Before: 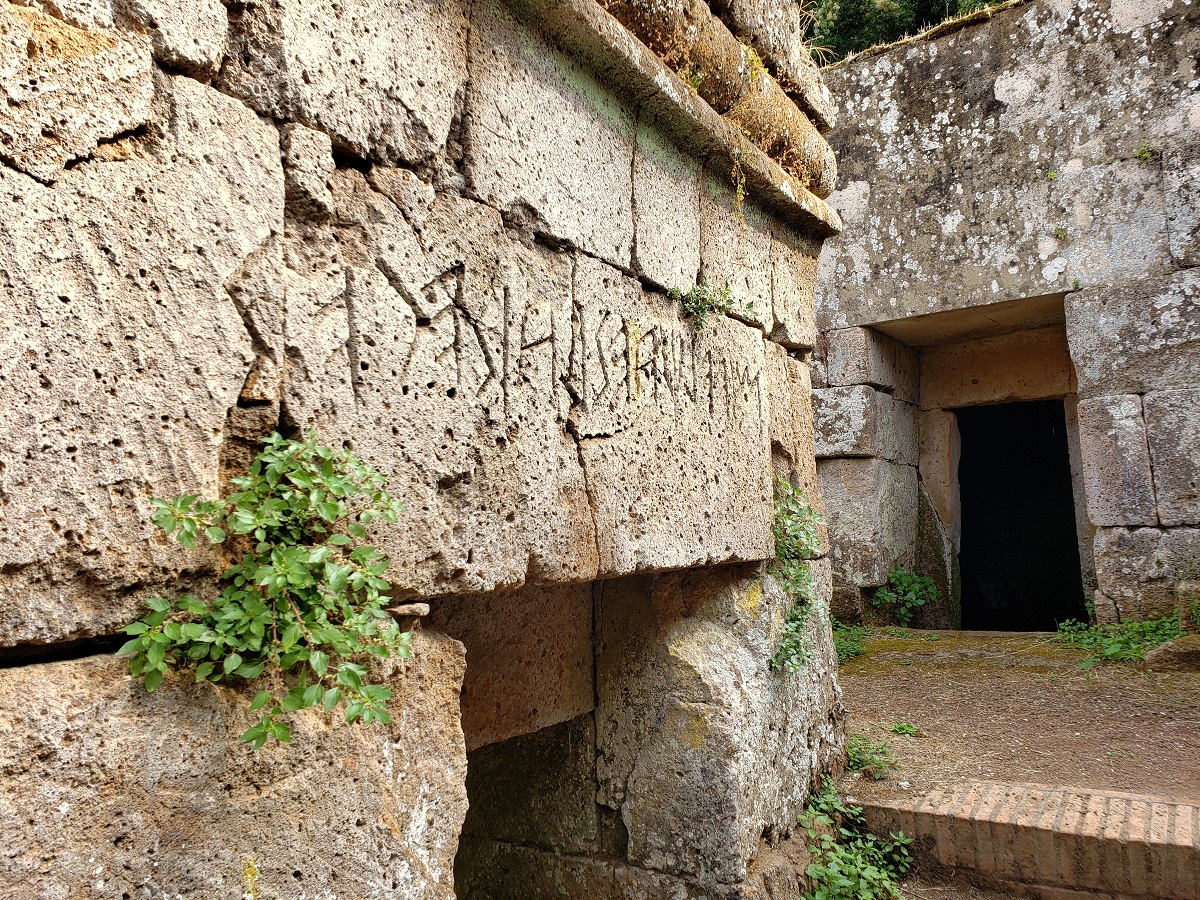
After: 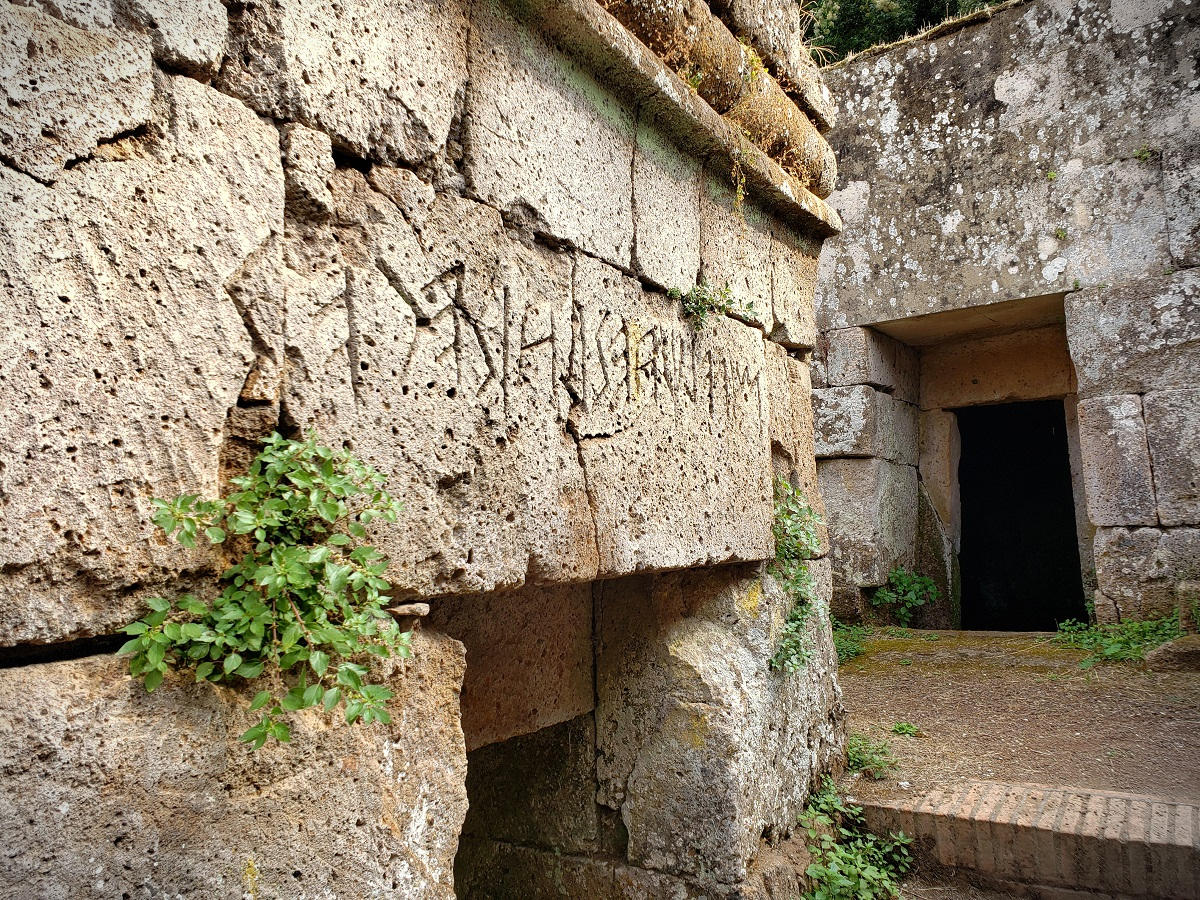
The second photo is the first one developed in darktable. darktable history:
vignetting: fall-off start 88.28%, fall-off radius 44.48%, width/height ratio 1.166, dithering 8-bit output
